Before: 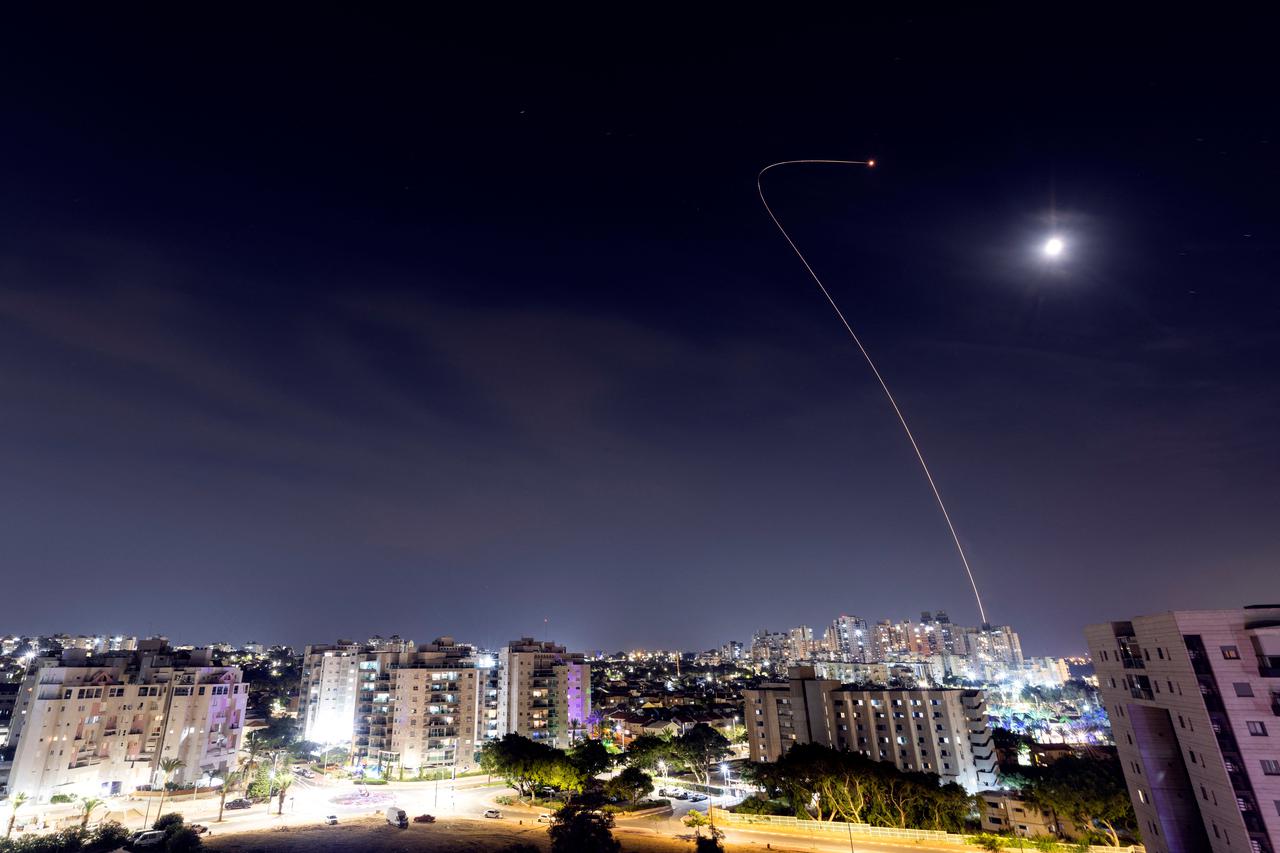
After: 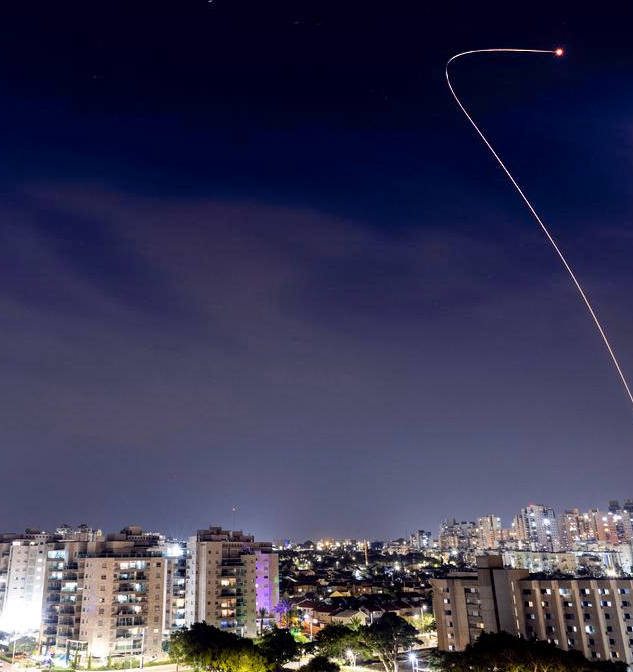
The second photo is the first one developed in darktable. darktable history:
crop and rotate: angle 0.014°, left 24.39%, top 13.097%, right 26.097%, bottom 8.034%
color calibration: illuminant custom, x 0.345, y 0.359, temperature 5080.09 K
shadows and highlights: soften with gaussian
